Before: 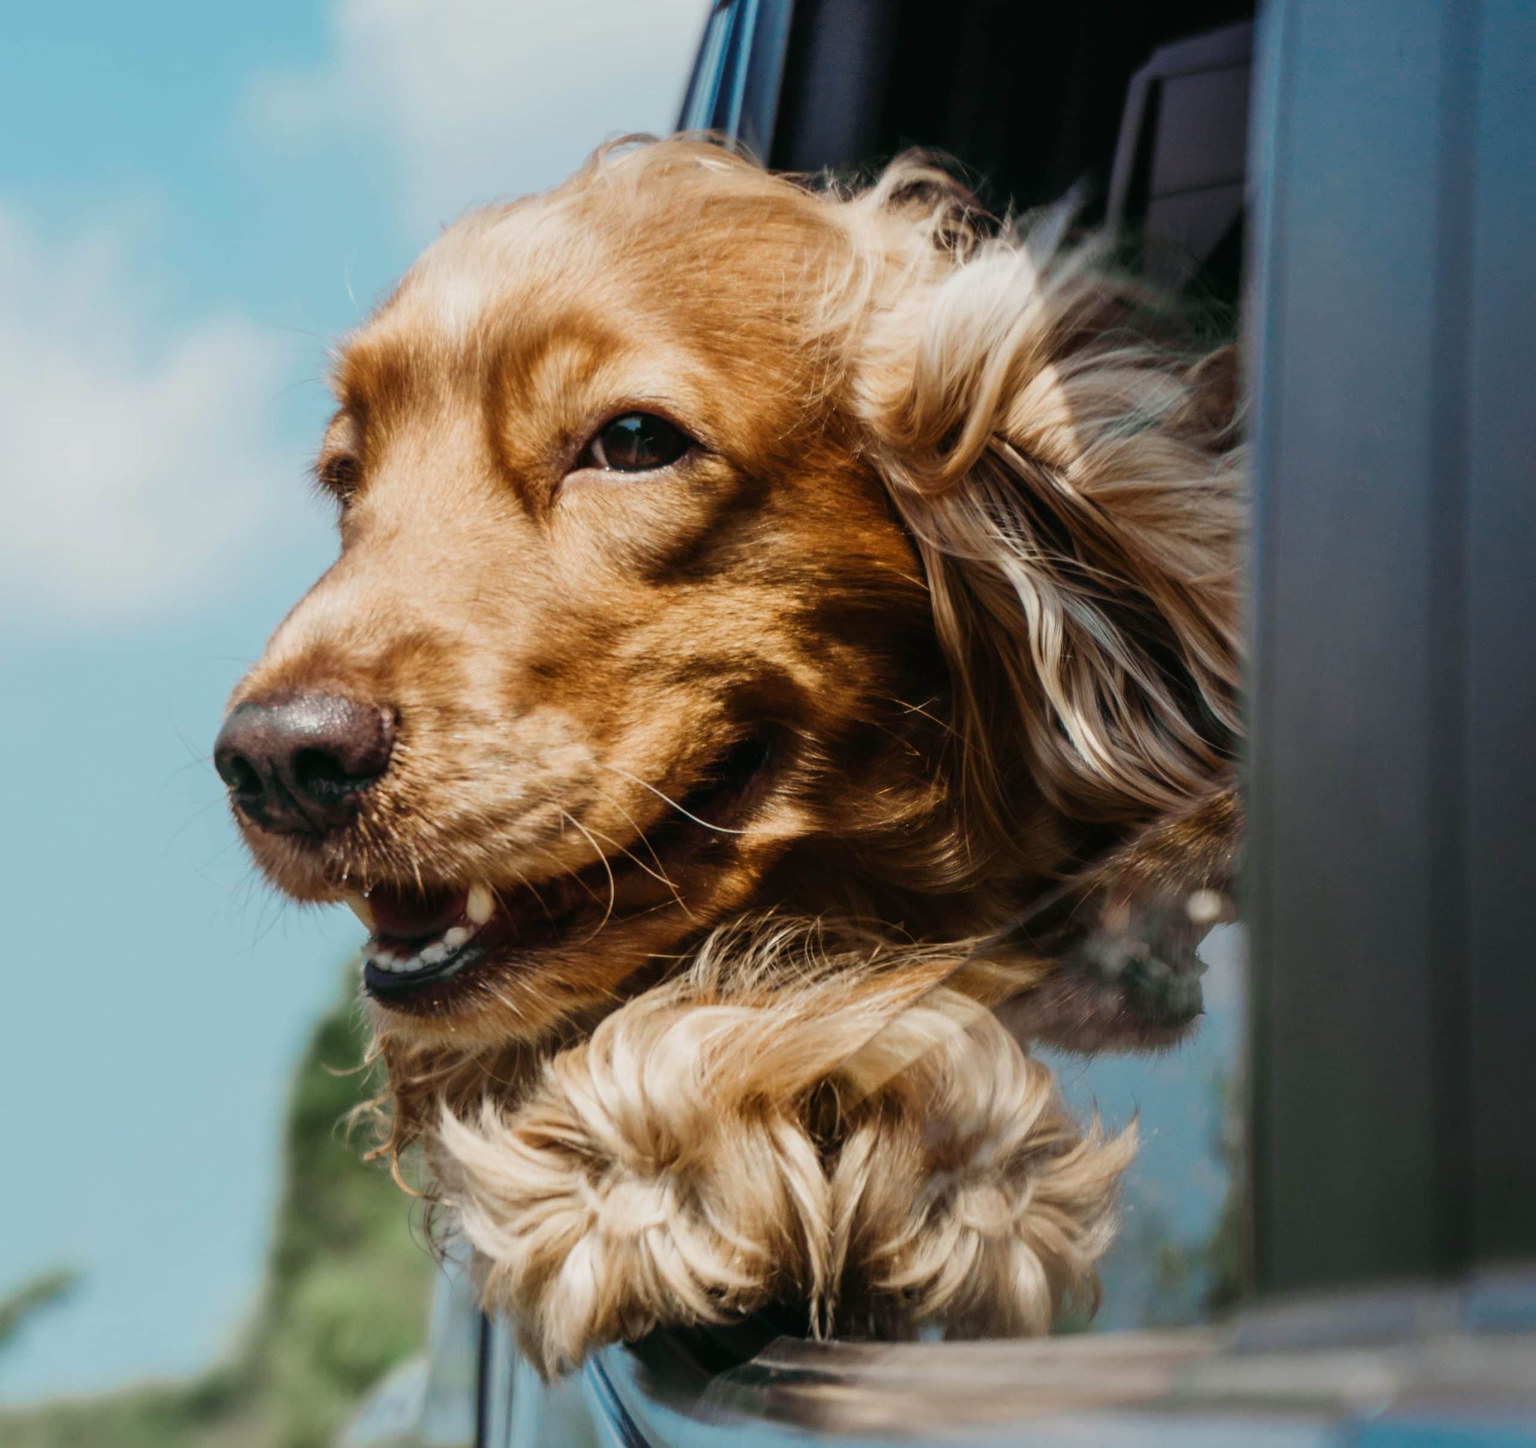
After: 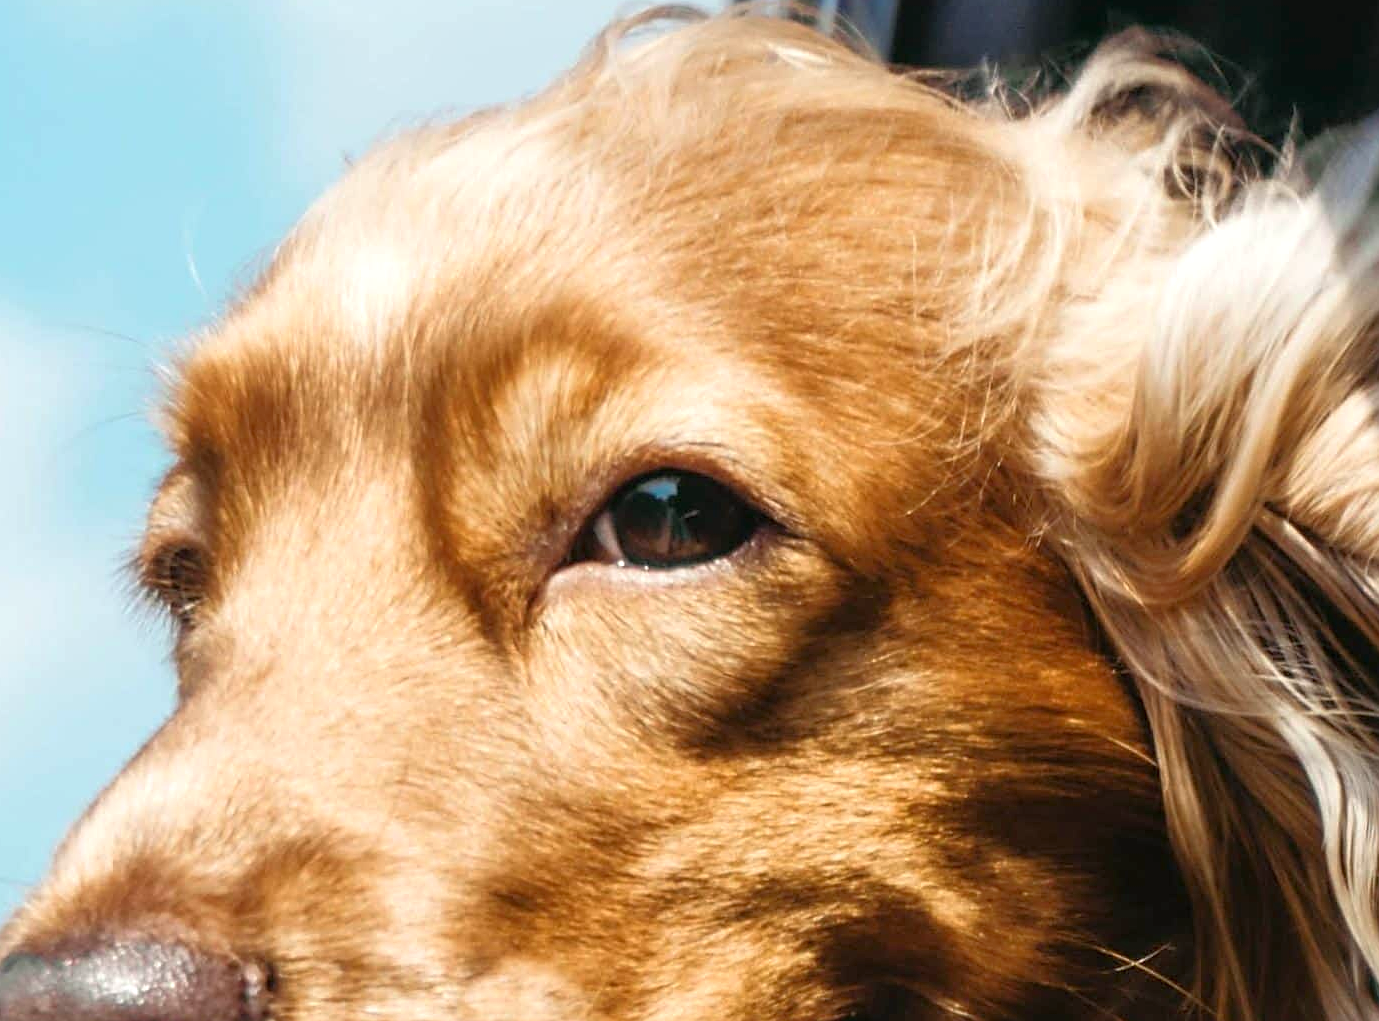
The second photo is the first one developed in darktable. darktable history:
sharpen: on, module defaults
crop: left 15.306%, top 9.065%, right 30.789%, bottom 48.638%
exposure: exposure 0.515 EV, compensate highlight preservation false
rgb curve: curves: ch0 [(0, 0) (0.053, 0.068) (0.122, 0.128) (1, 1)]
